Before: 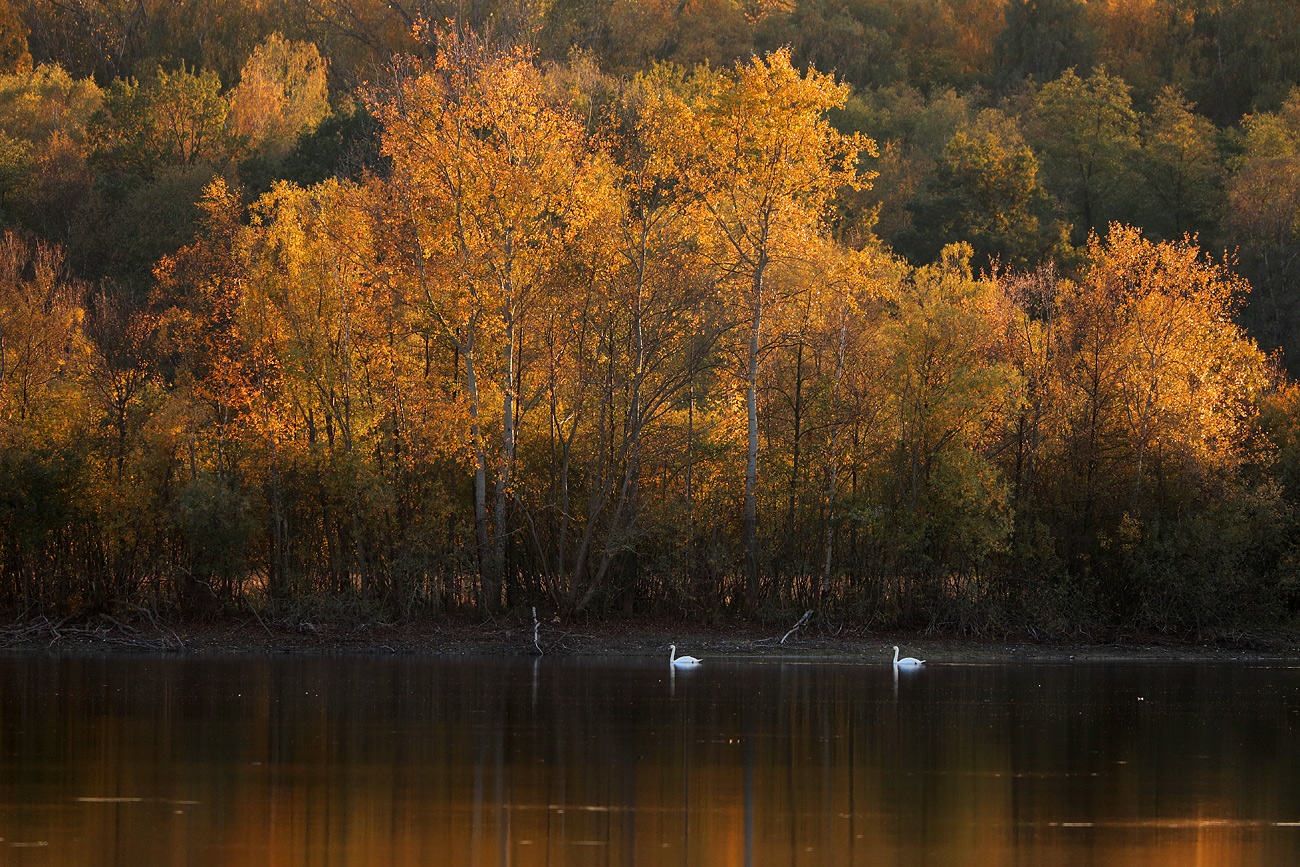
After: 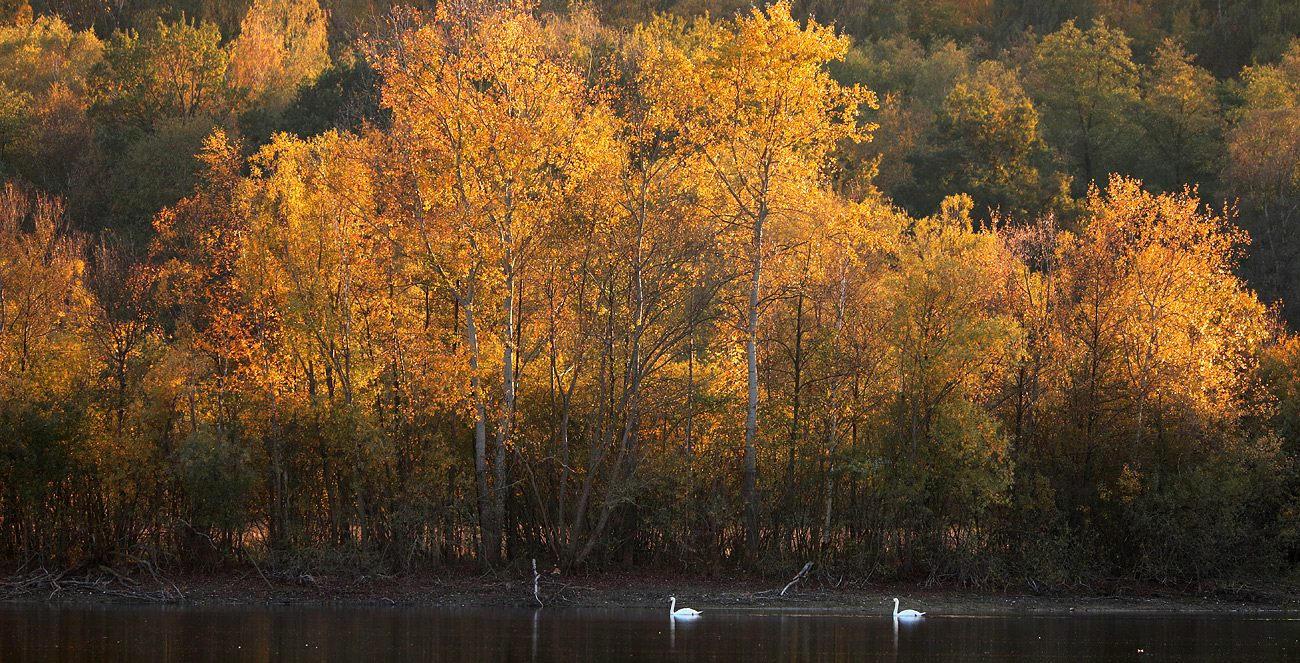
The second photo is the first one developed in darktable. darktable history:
crop: top 5.571%, bottom 17.951%
exposure: black level correction 0, exposure 0.5 EV, compensate highlight preservation false
